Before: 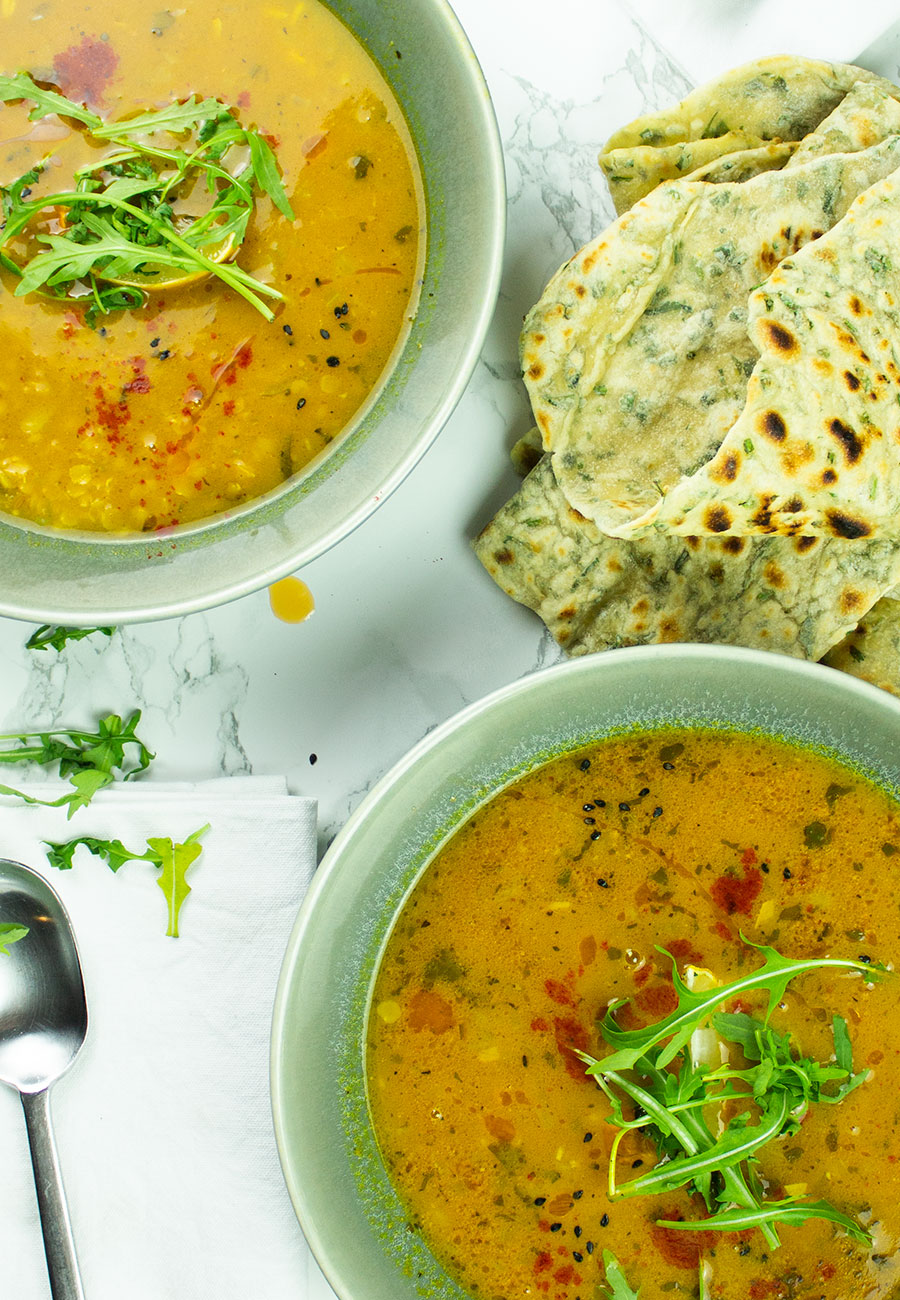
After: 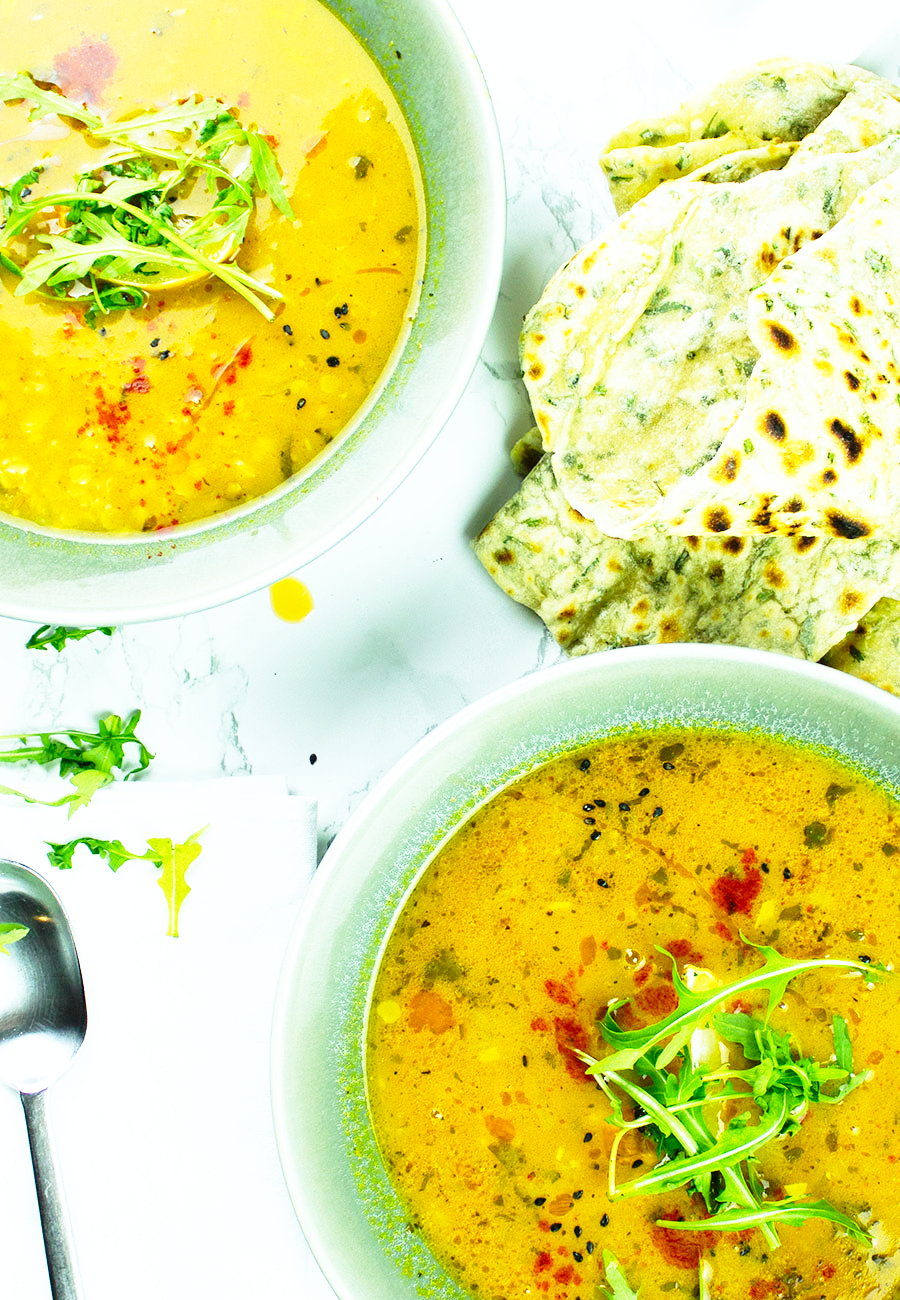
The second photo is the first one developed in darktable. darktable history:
white balance: red 0.925, blue 1.046
base curve: curves: ch0 [(0, 0) (0.026, 0.03) (0.109, 0.232) (0.351, 0.748) (0.669, 0.968) (1, 1)], preserve colors none
color balance rgb: global vibrance 6.81%, saturation formula JzAzBz (2021)
